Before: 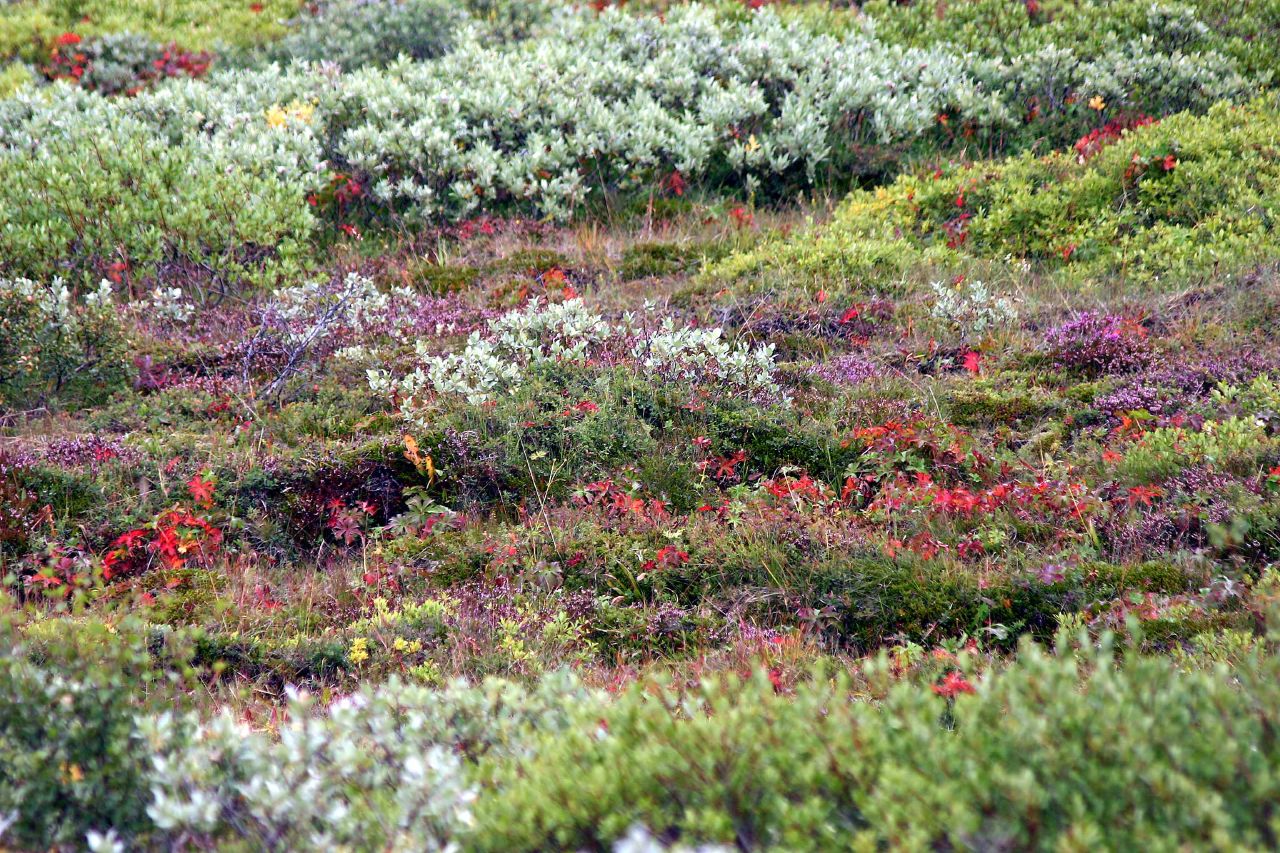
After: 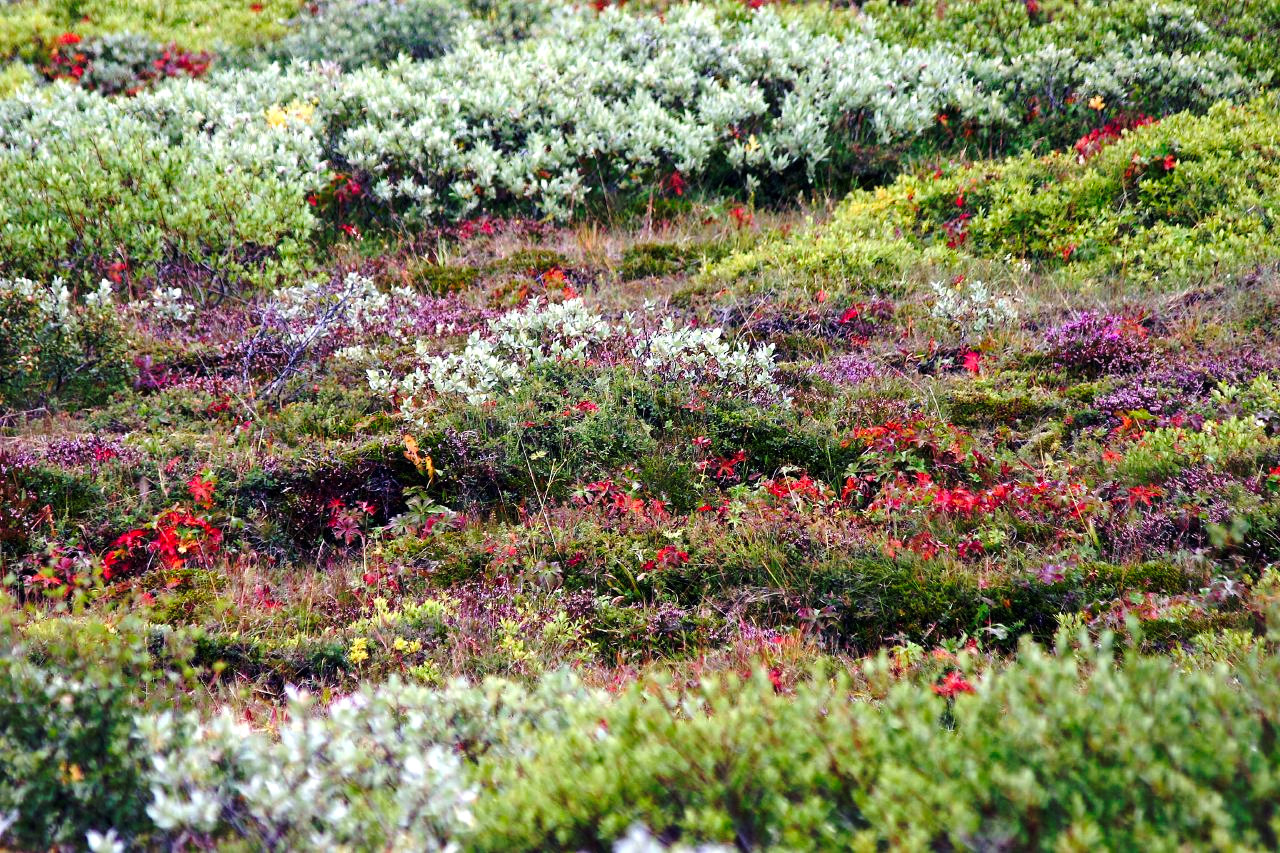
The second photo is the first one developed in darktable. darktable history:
levels: levels [0, 0.476, 0.951]
base curve: curves: ch0 [(0, 0) (0.073, 0.04) (0.157, 0.139) (0.492, 0.492) (0.758, 0.758) (1, 1)], preserve colors none
